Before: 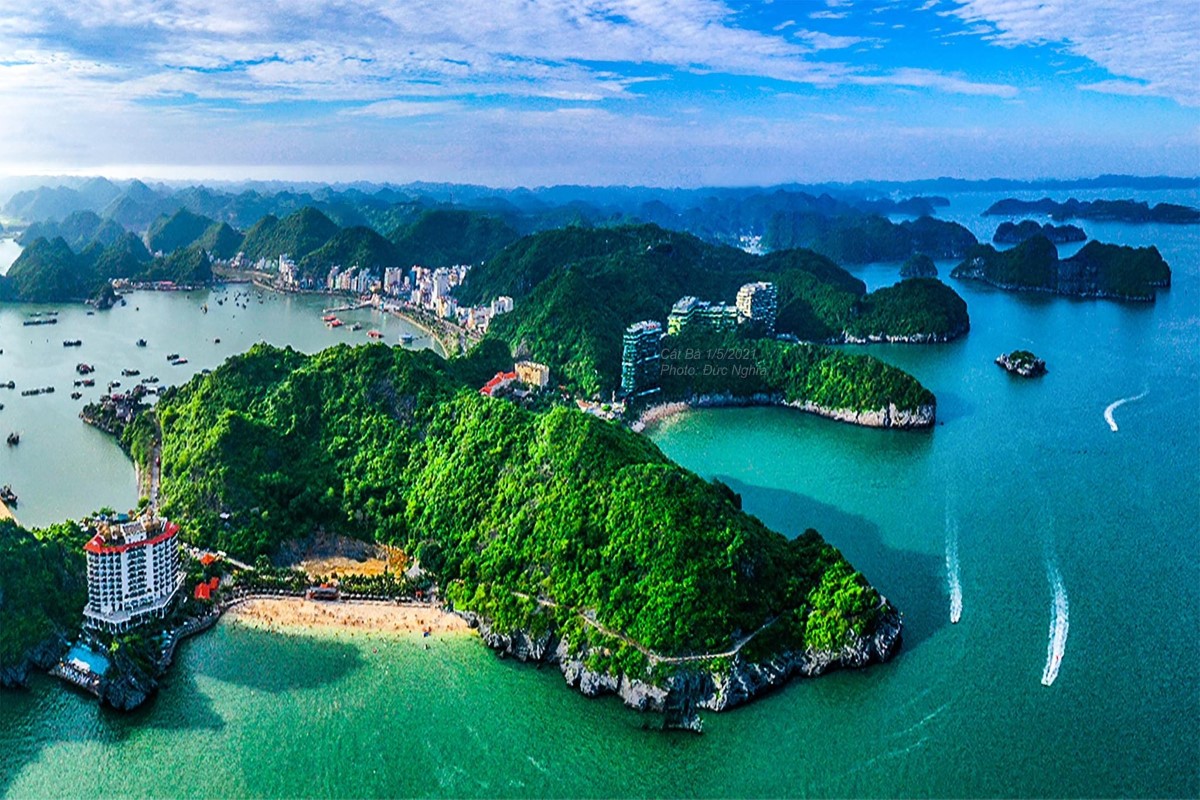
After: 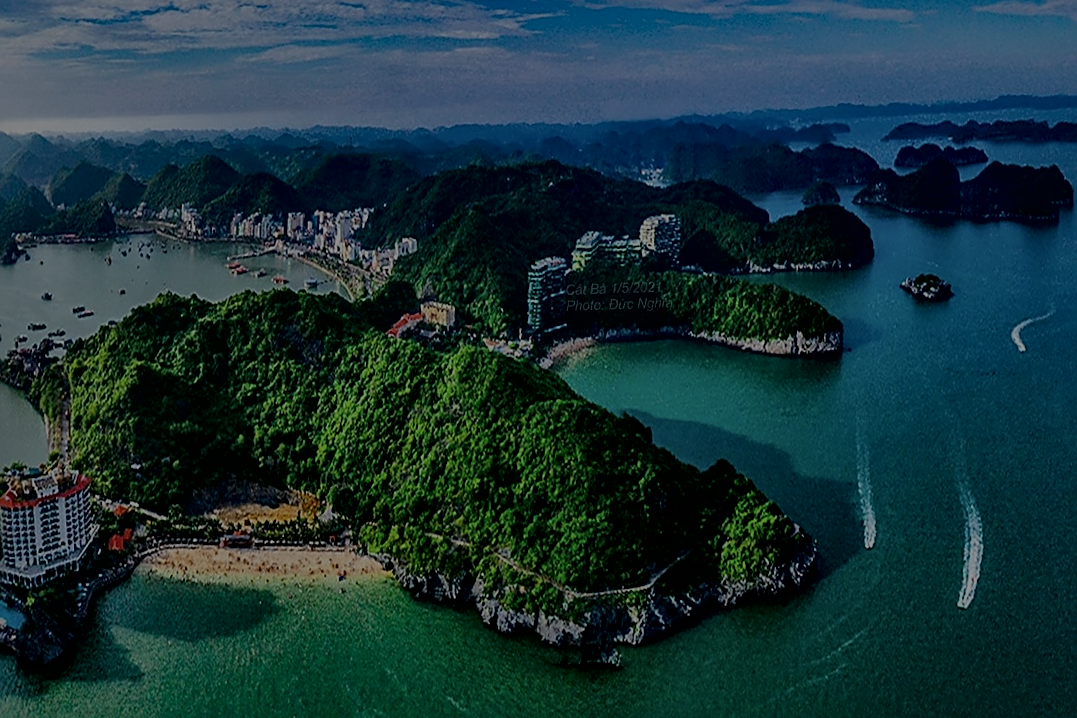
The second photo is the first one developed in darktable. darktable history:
exposure: exposure -2.446 EV, compensate highlight preservation false
crop and rotate: angle 1.96°, left 5.673%, top 5.673%
tone equalizer: on, module defaults
local contrast: mode bilateral grid, contrast 25, coarseness 47, detail 151%, midtone range 0.2
sharpen: on, module defaults
